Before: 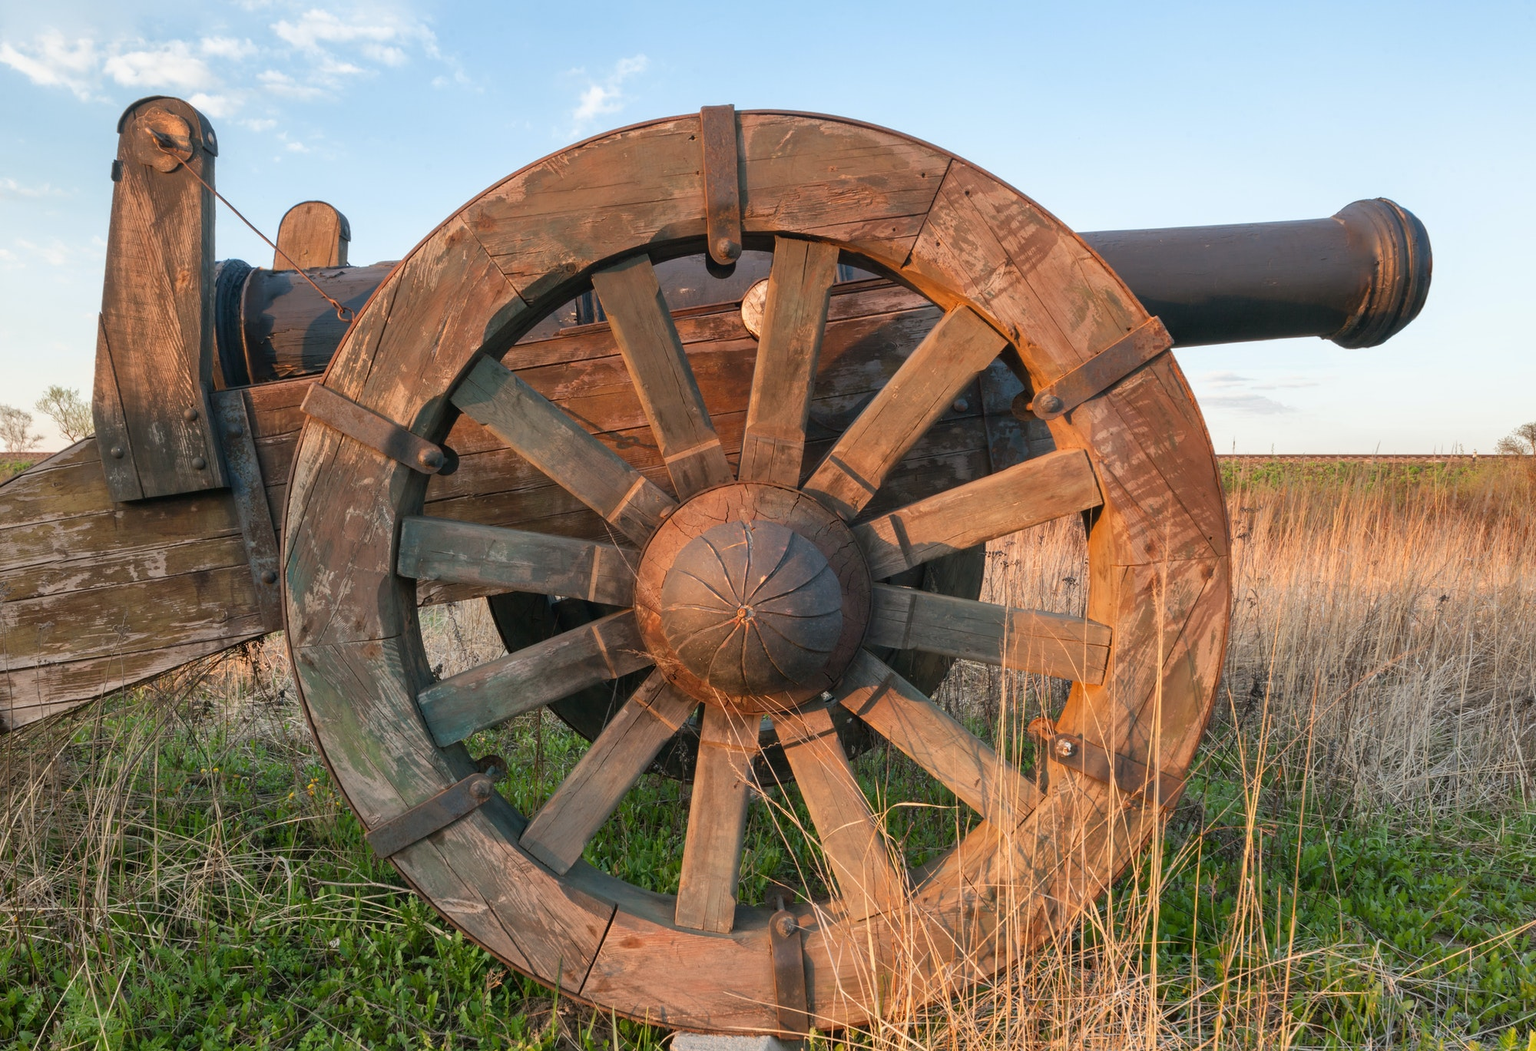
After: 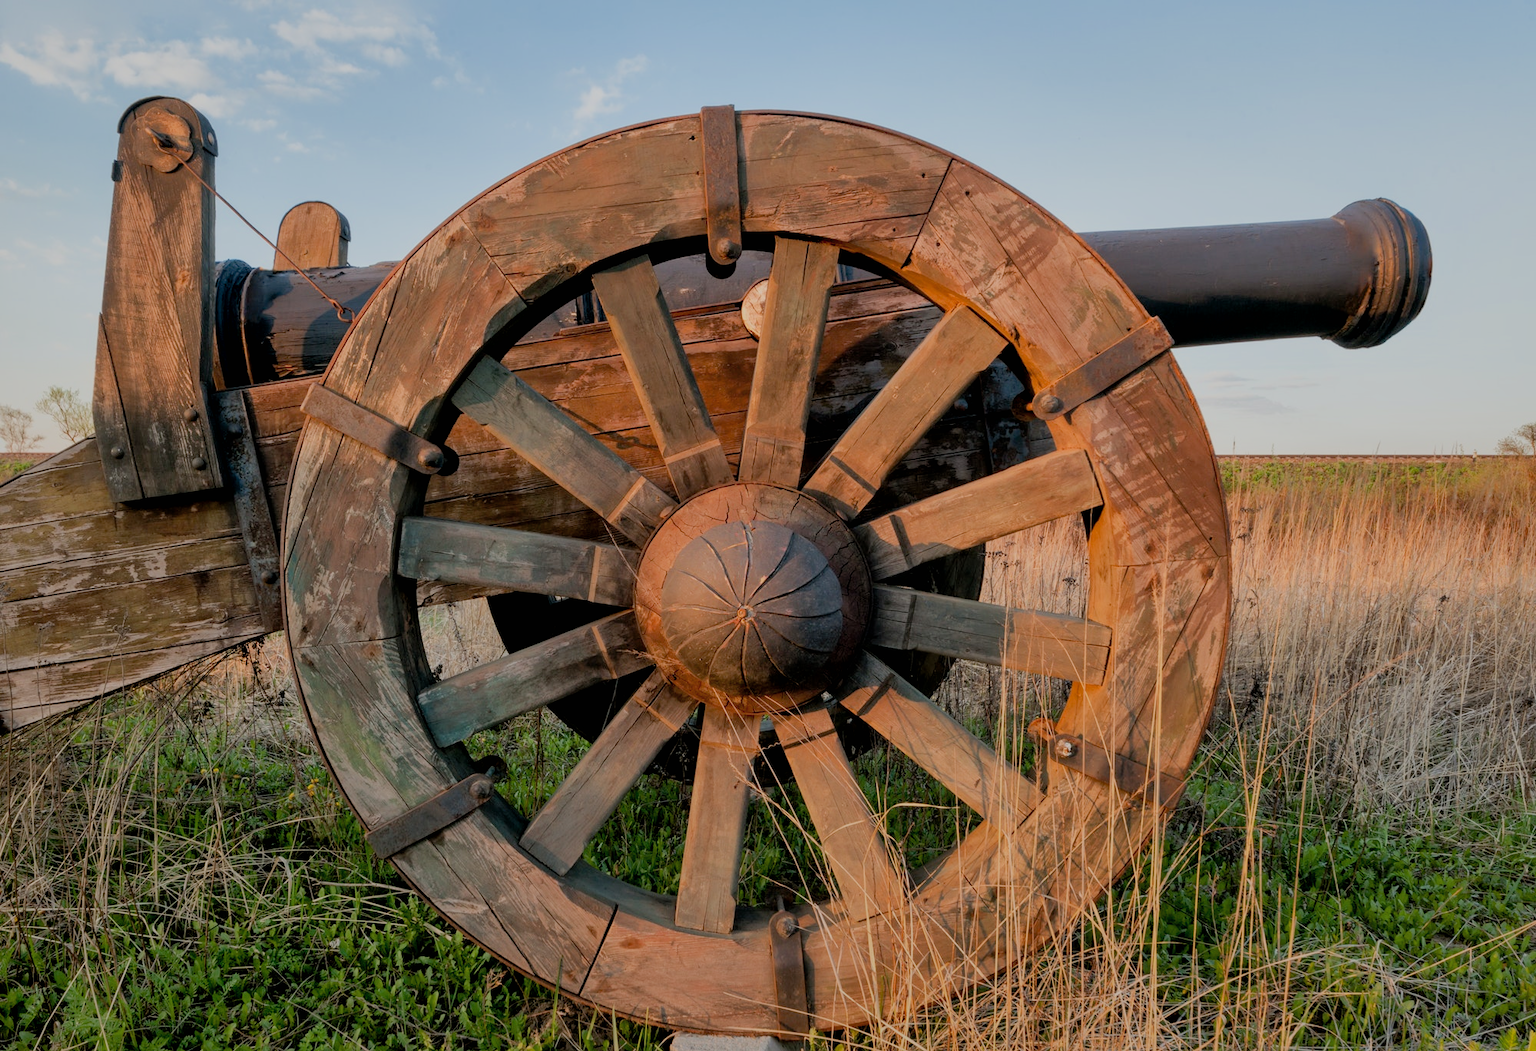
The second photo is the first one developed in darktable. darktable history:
graduated density: rotation -180°, offset 27.42
filmic rgb: black relative exposure -7.65 EV, white relative exposure 4.56 EV, hardness 3.61, contrast 1.05
shadows and highlights: on, module defaults
exposure: black level correction 0.016, exposure -0.009 EV, compensate highlight preservation false
